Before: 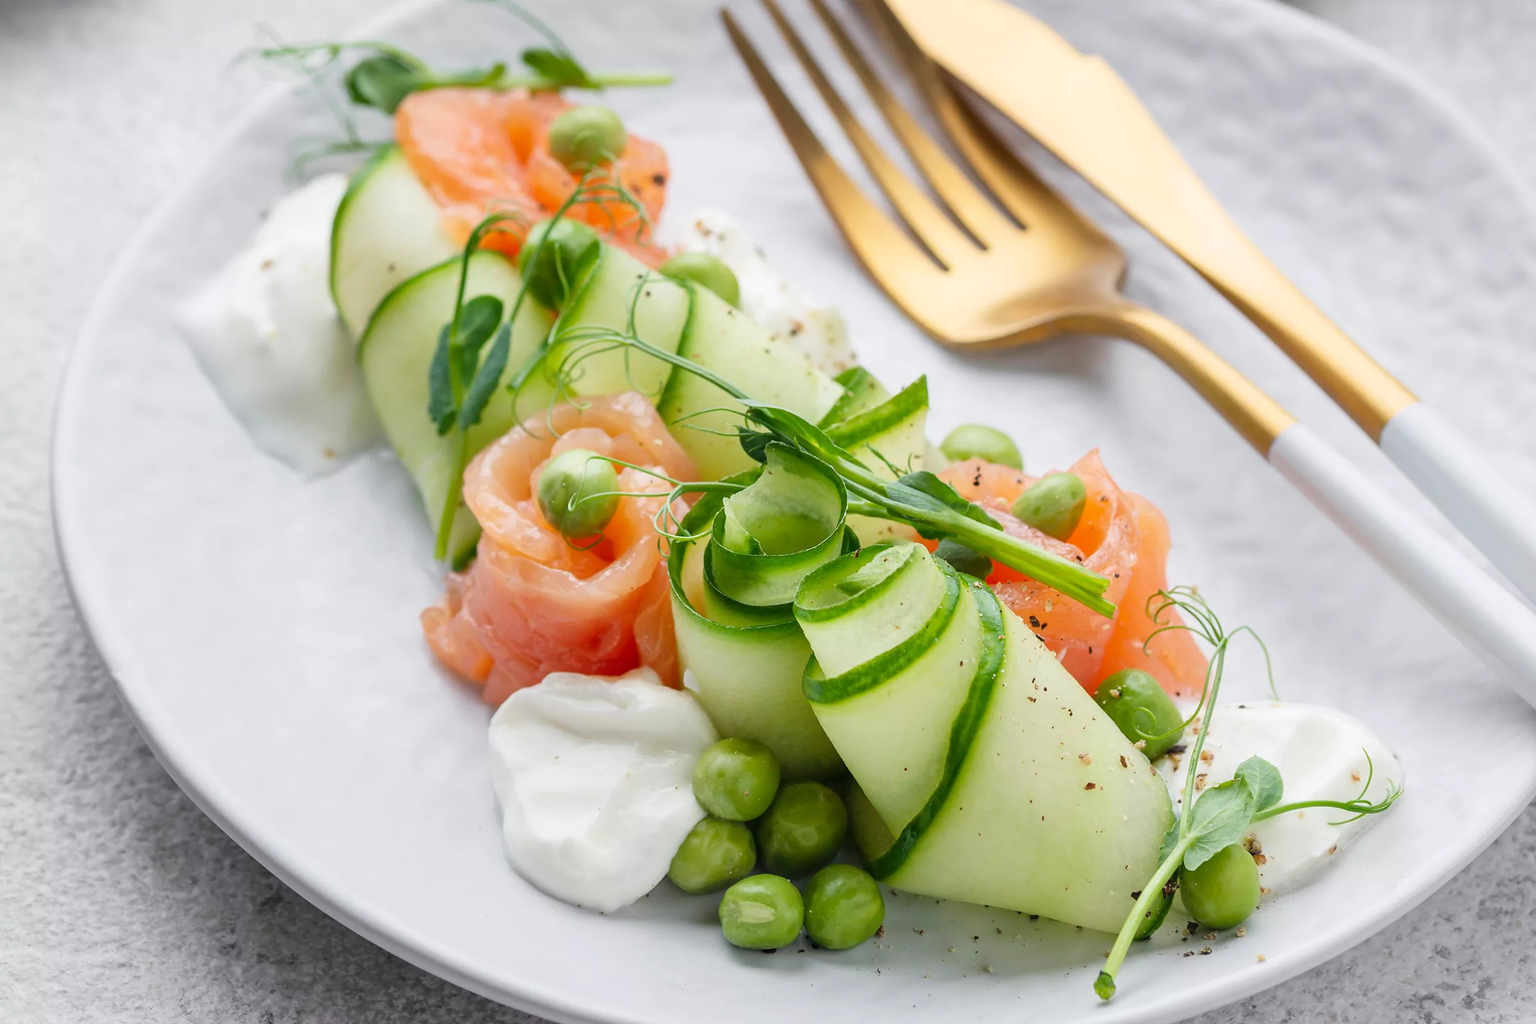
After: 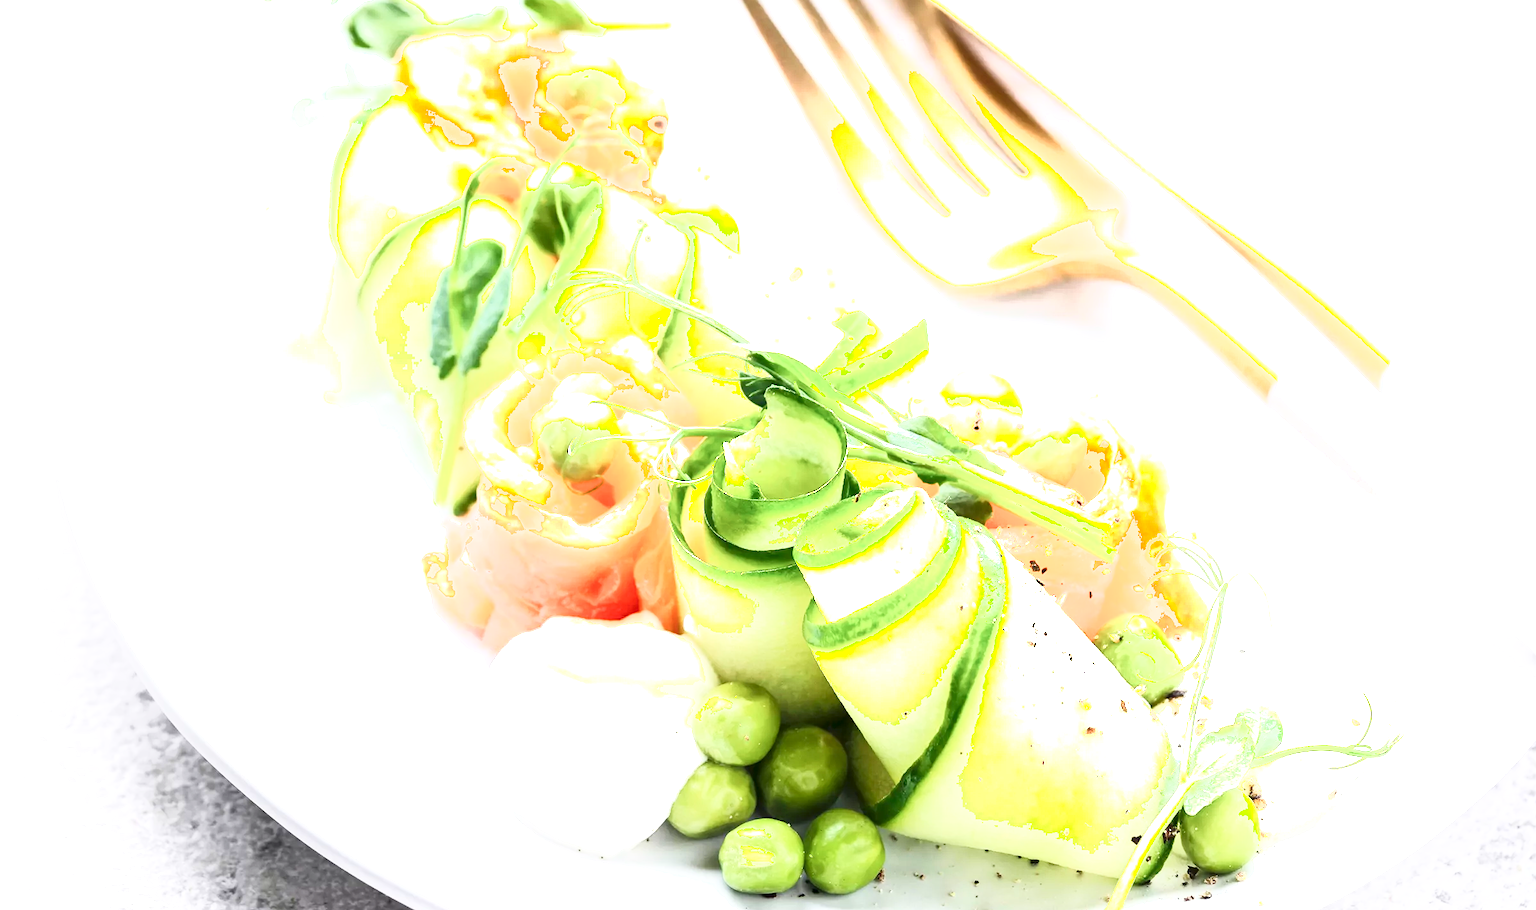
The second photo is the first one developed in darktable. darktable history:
shadows and highlights: shadows -63.31, white point adjustment -5.4, highlights 61.69
color correction: highlights b* 0.053
exposure: black level correction 0, exposure 1.467 EV, compensate exposure bias true, compensate highlight preservation false
crop and rotate: top 5.479%, bottom 5.644%
tone equalizer: on, module defaults
